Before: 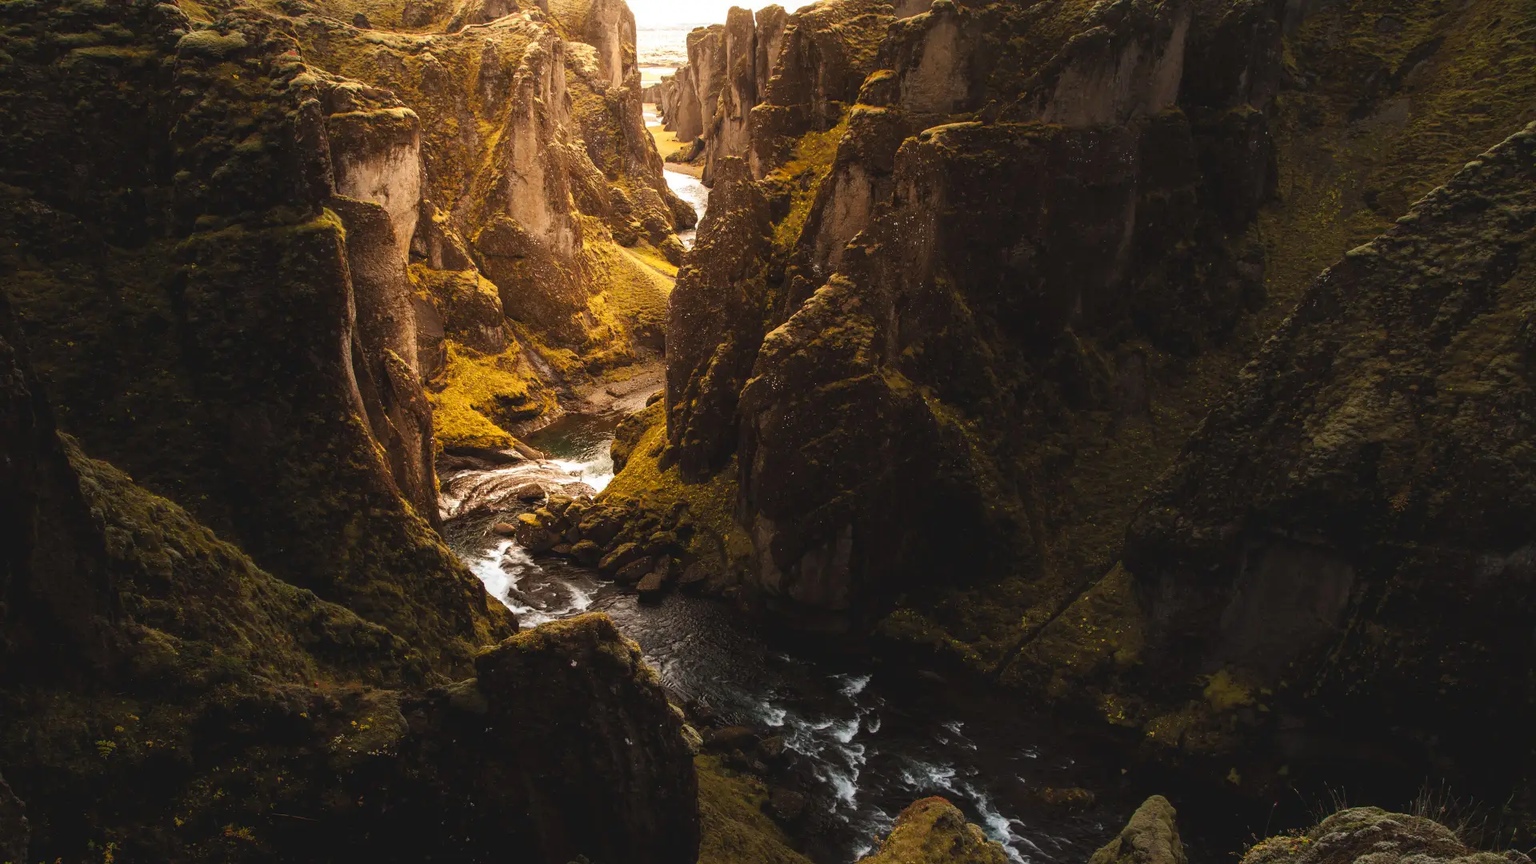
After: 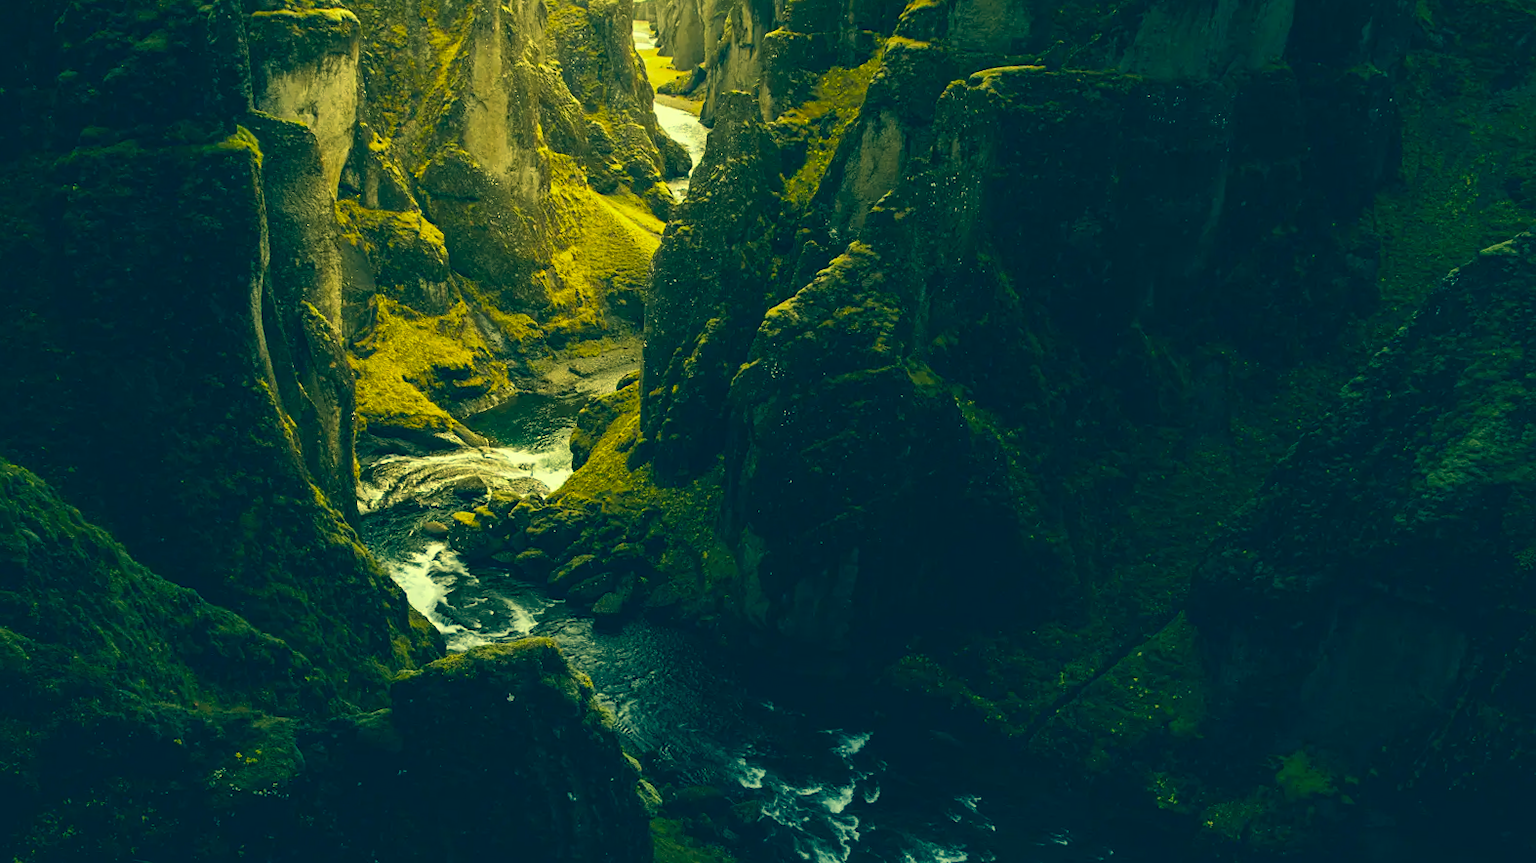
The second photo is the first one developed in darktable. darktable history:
crop and rotate: angle -3.27°, left 5.211%, top 5.211%, right 4.607%, bottom 4.607%
sharpen: amount 0.2
color correction: highlights a* -15.58, highlights b* 40, shadows a* -40, shadows b* -26.18
